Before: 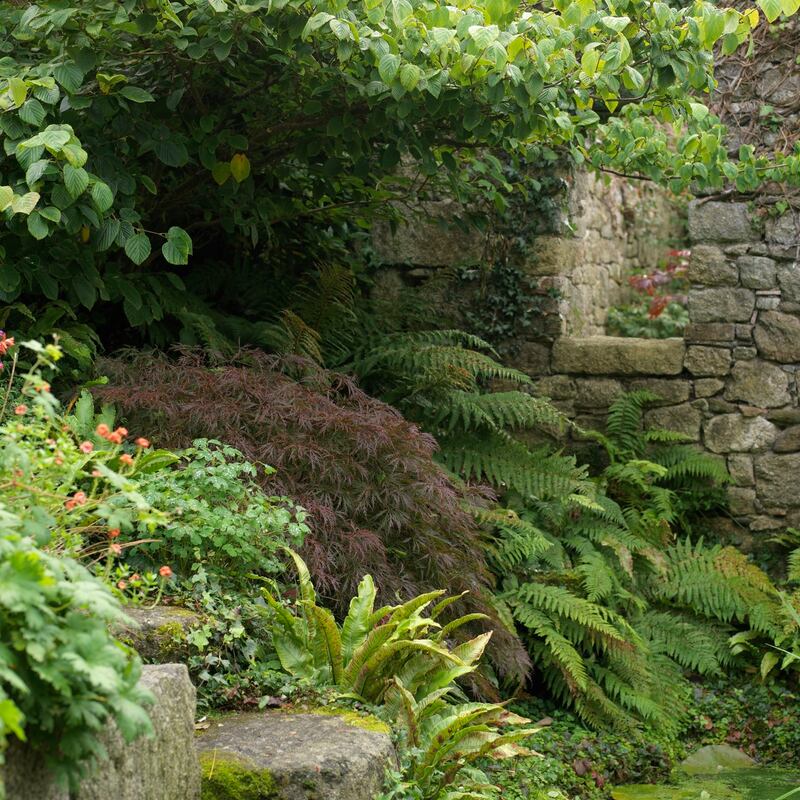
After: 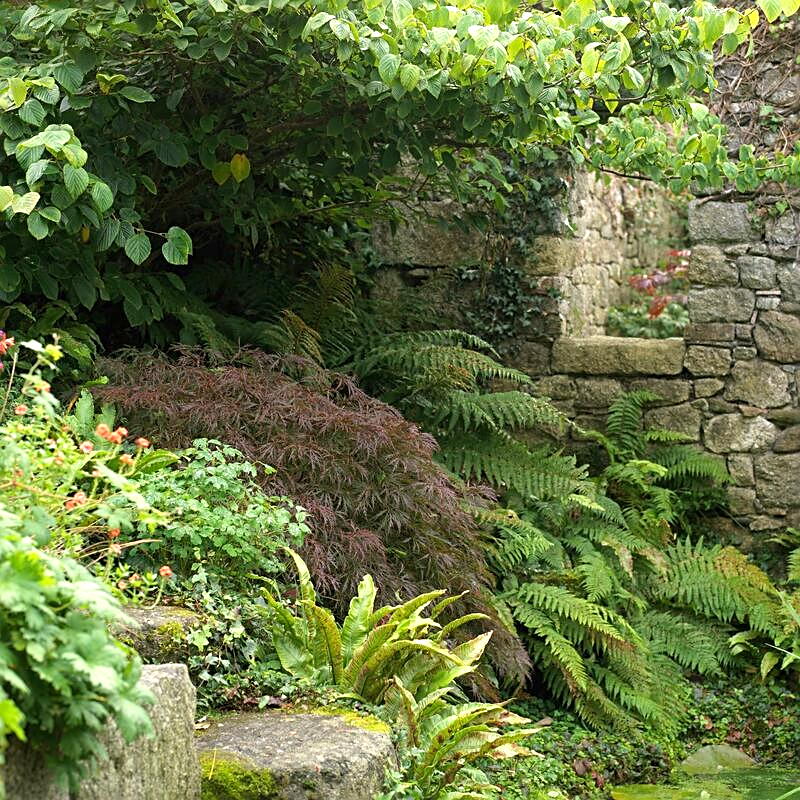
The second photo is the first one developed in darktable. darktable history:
exposure: black level correction 0, exposure 0.591 EV, compensate exposure bias true, compensate highlight preservation false
sharpen: amount 0.5
